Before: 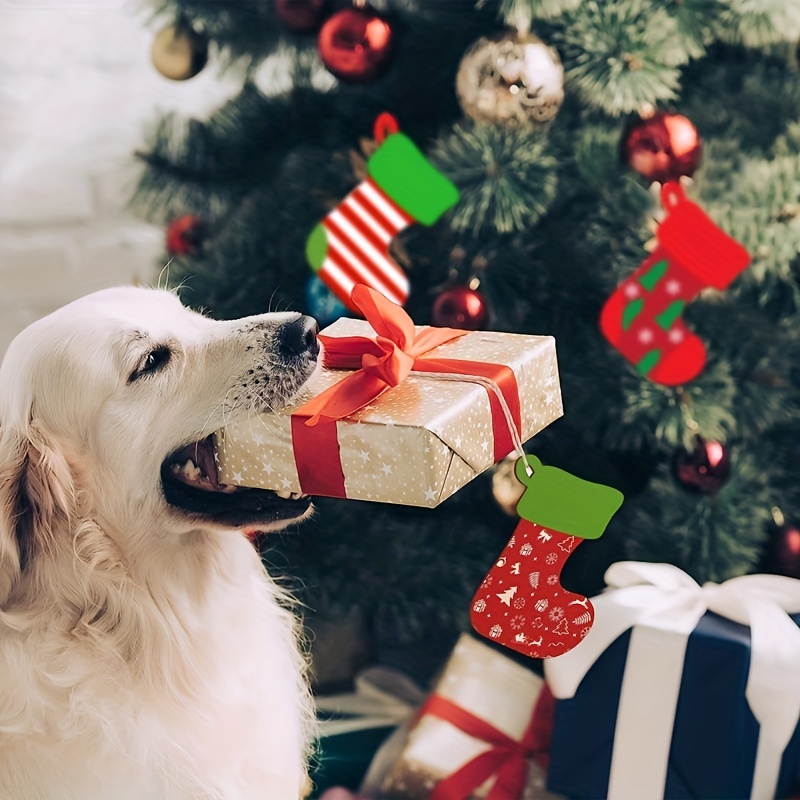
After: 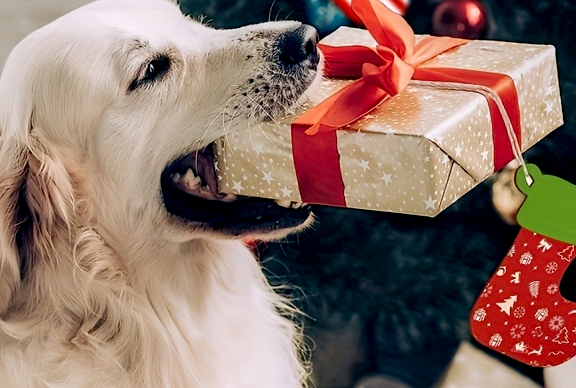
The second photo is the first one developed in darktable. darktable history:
local contrast: on, module defaults
crop: top 36.498%, right 27.964%, bottom 14.995%
exposure: black level correction 0.01, exposure 0.014 EV, compensate highlight preservation false
